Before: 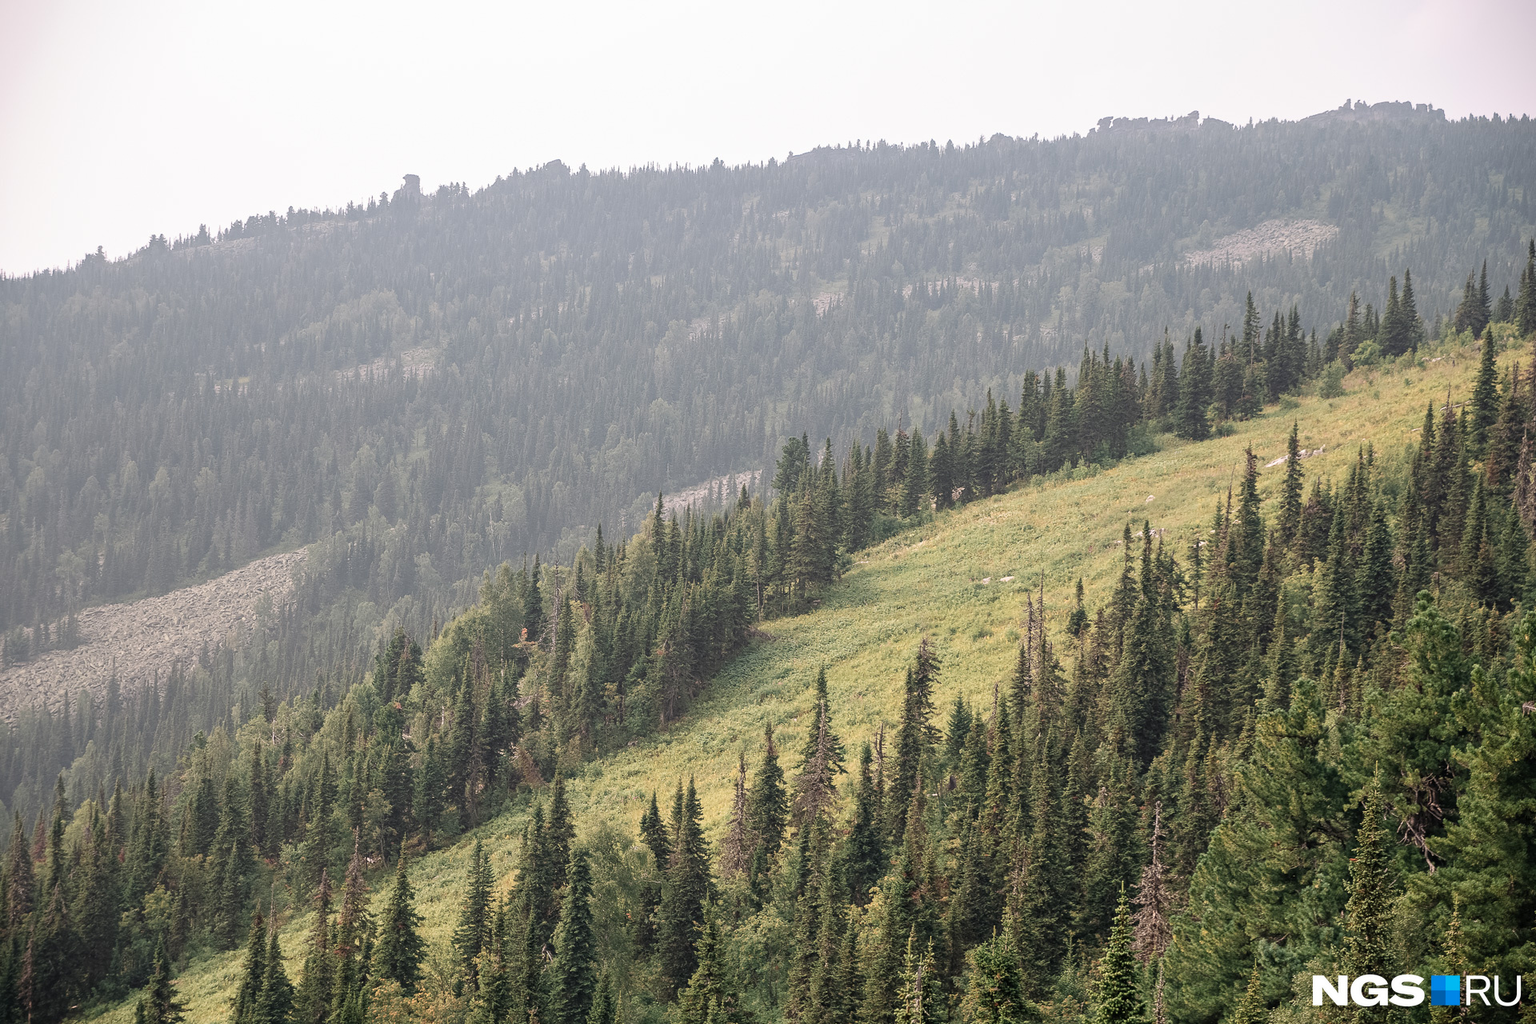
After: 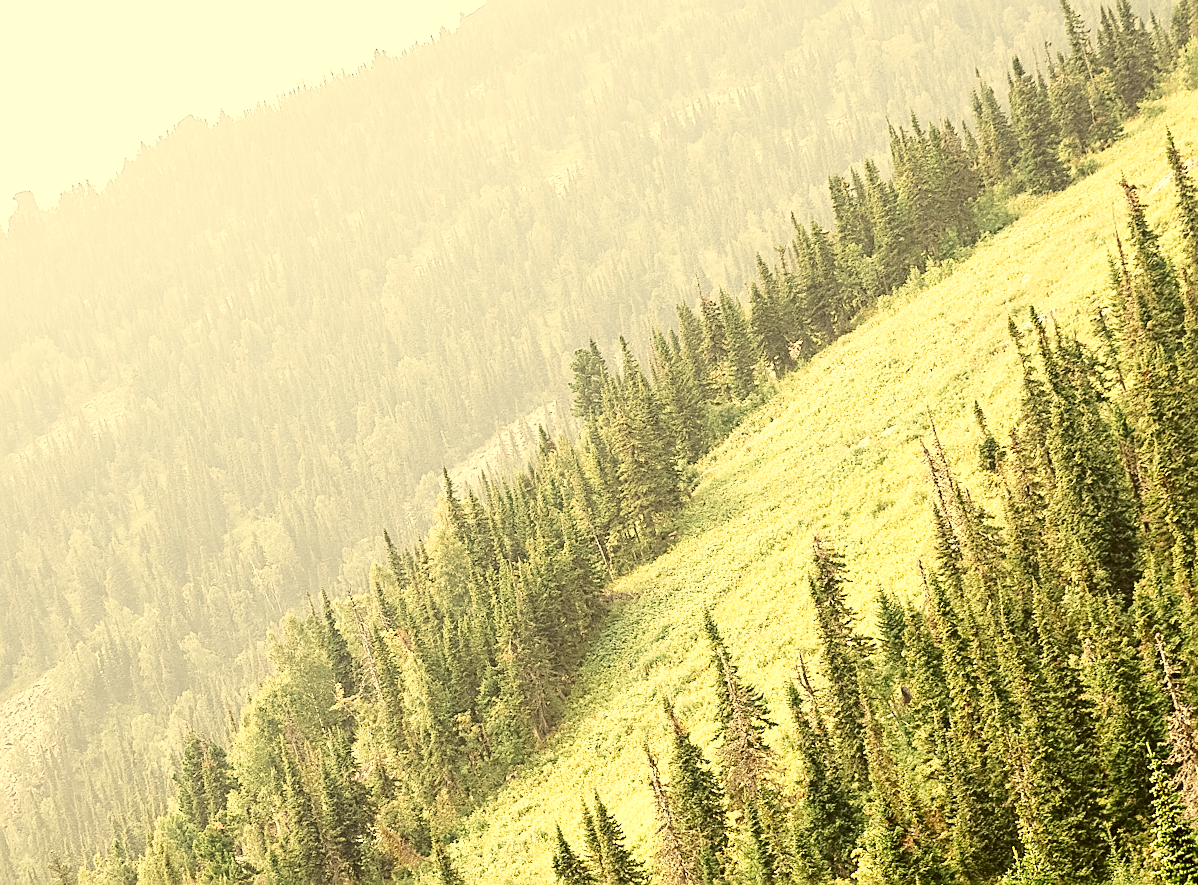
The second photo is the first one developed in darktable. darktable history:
base curve: curves: ch0 [(0, 0) (0.028, 0.03) (0.121, 0.232) (0.46, 0.748) (0.859, 0.968) (1, 1)], preserve colors none
color correction: highlights a* 0.15, highlights b* 28.78, shadows a* -0.258, shadows b* 21.1
exposure: exposure 0.741 EV, compensate highlight preservation false
sharpen: on, module defaults
crop and rotate: angle 18.73°, left 6.925%, right 3.887%, bottom 1.131%
